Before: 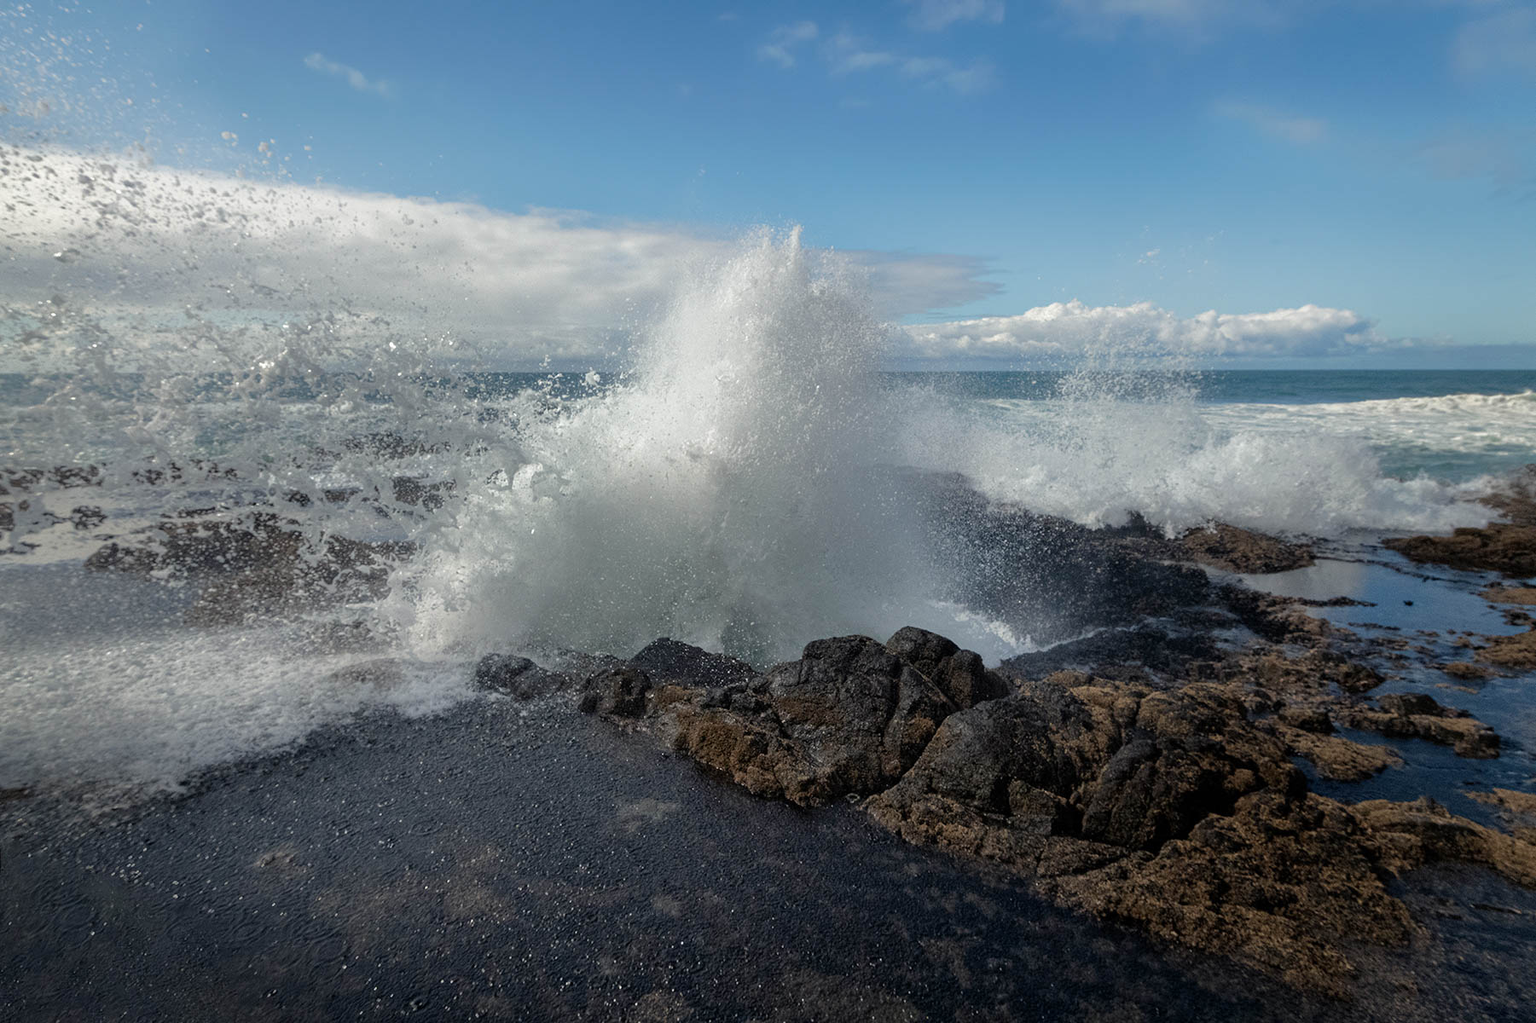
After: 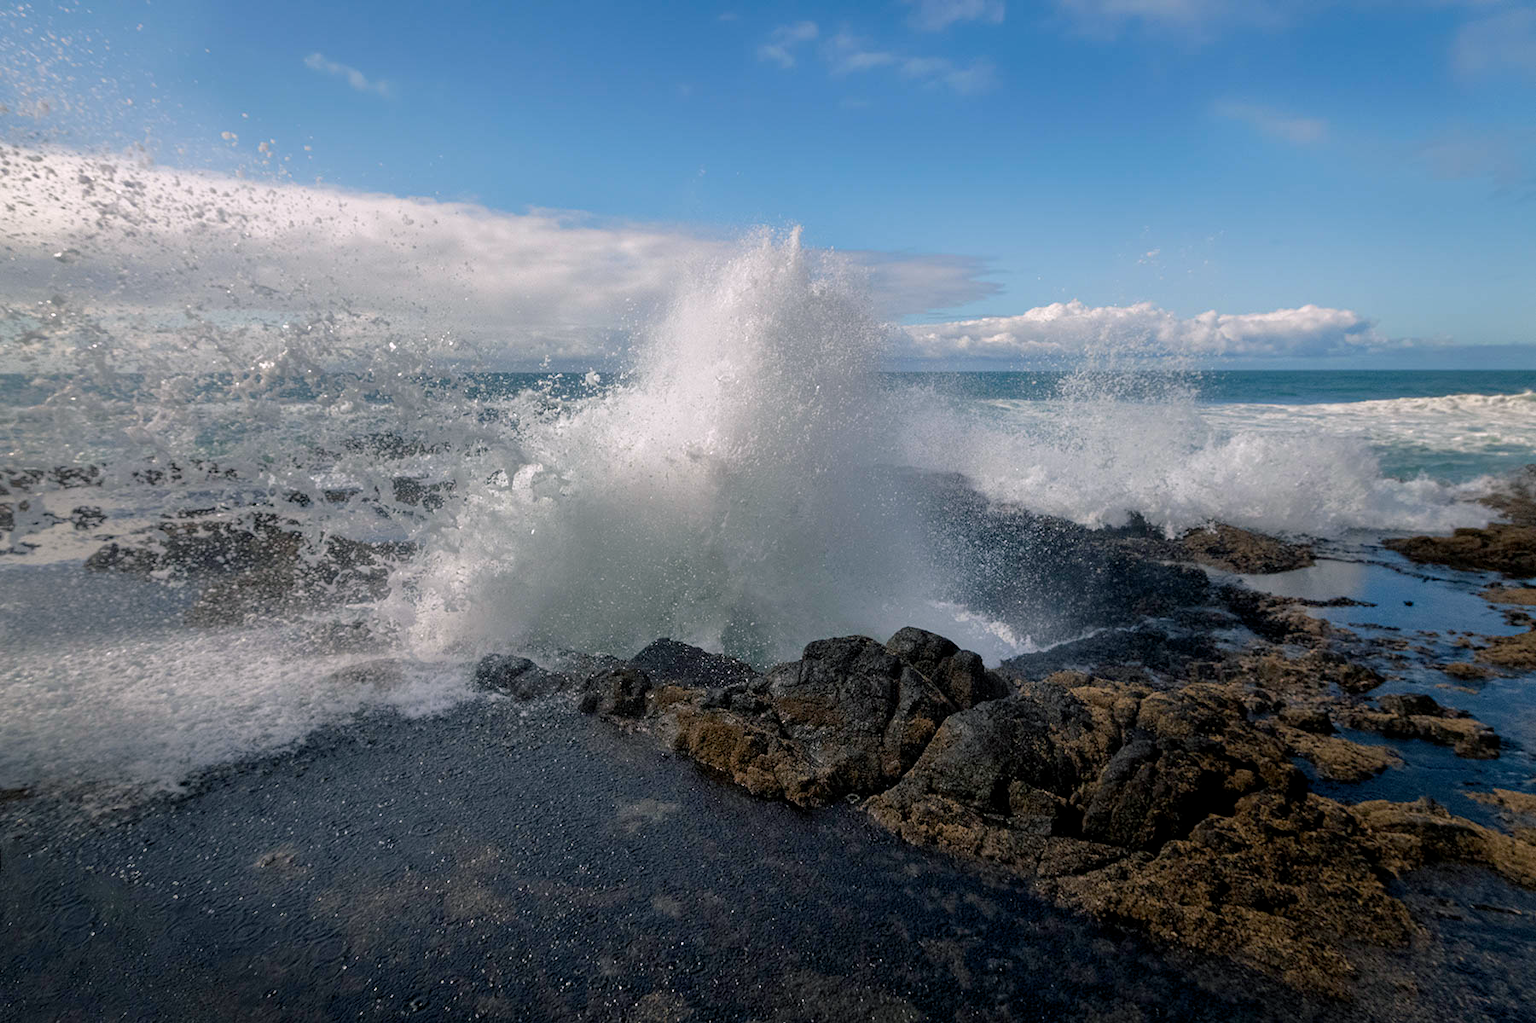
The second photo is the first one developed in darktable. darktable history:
exposure: compensate highlight preservation false
color balance rgb: shadows lift › chroma 2%, shadows lift › hue 217.2°, power › chroma 0.25%, power › hue 60°, highlights gain › chroma 1.5%, highlights gain › hue 309.6°, global offset › luminance -0.25%, perceptual saturation grading › global saturation 15%, global vibrance 15%
